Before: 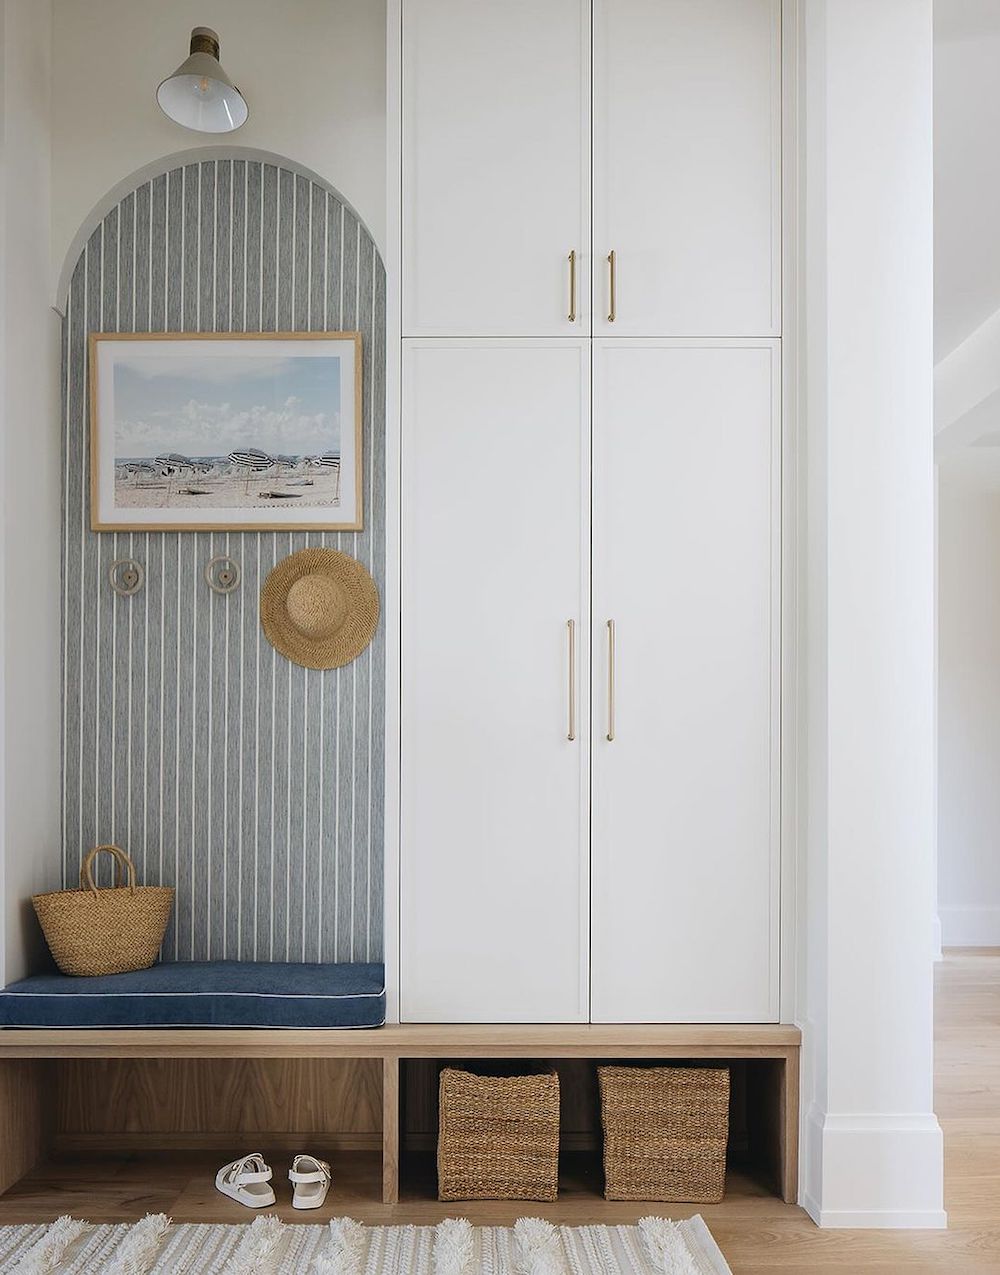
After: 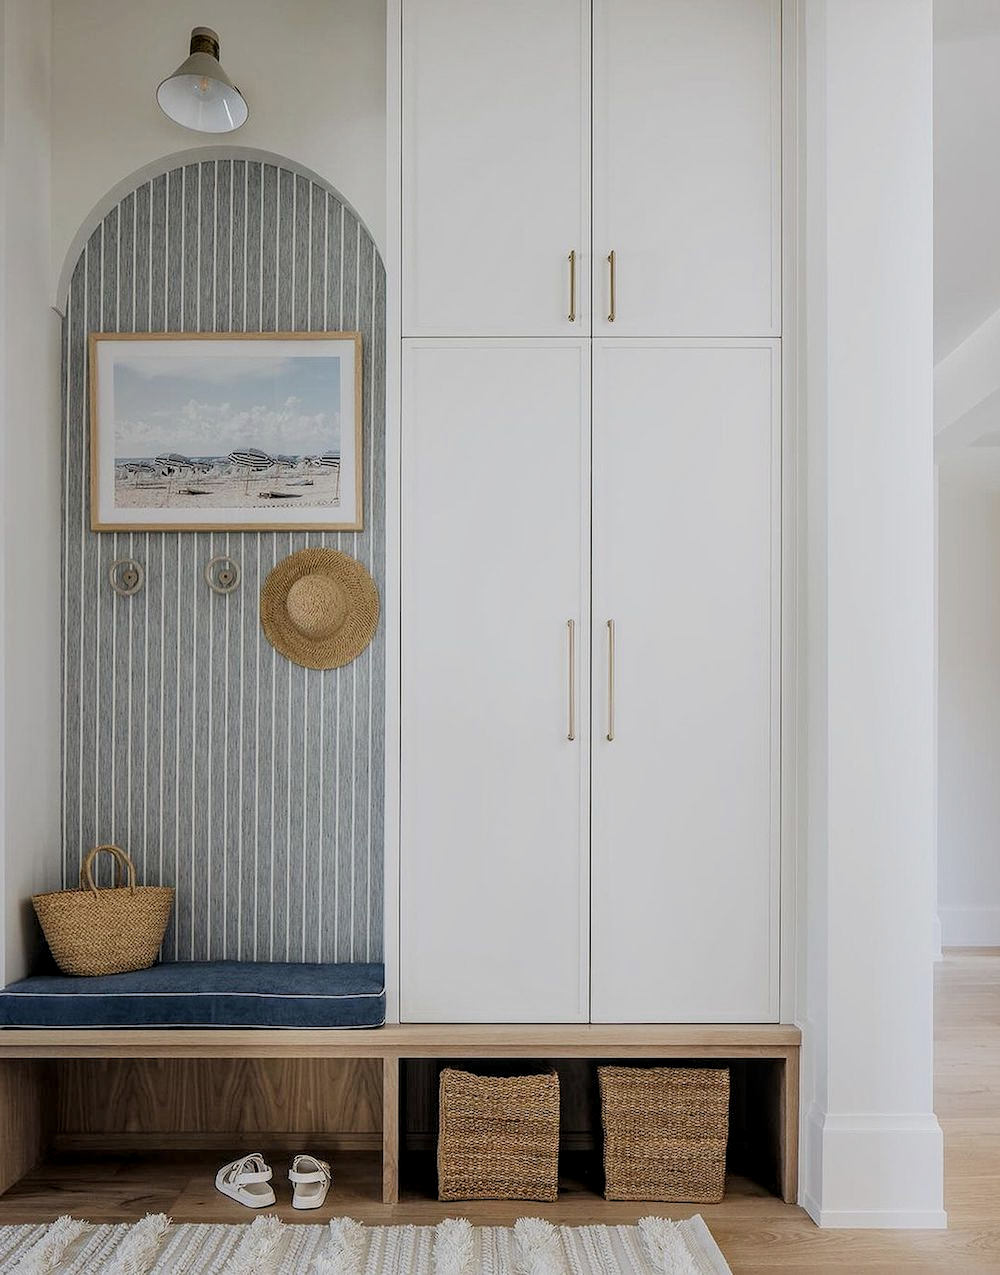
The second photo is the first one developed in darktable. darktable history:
local contrast: detail 130%
filmic rgb: white relative exposure 3.9 EV, hardness 4.26
